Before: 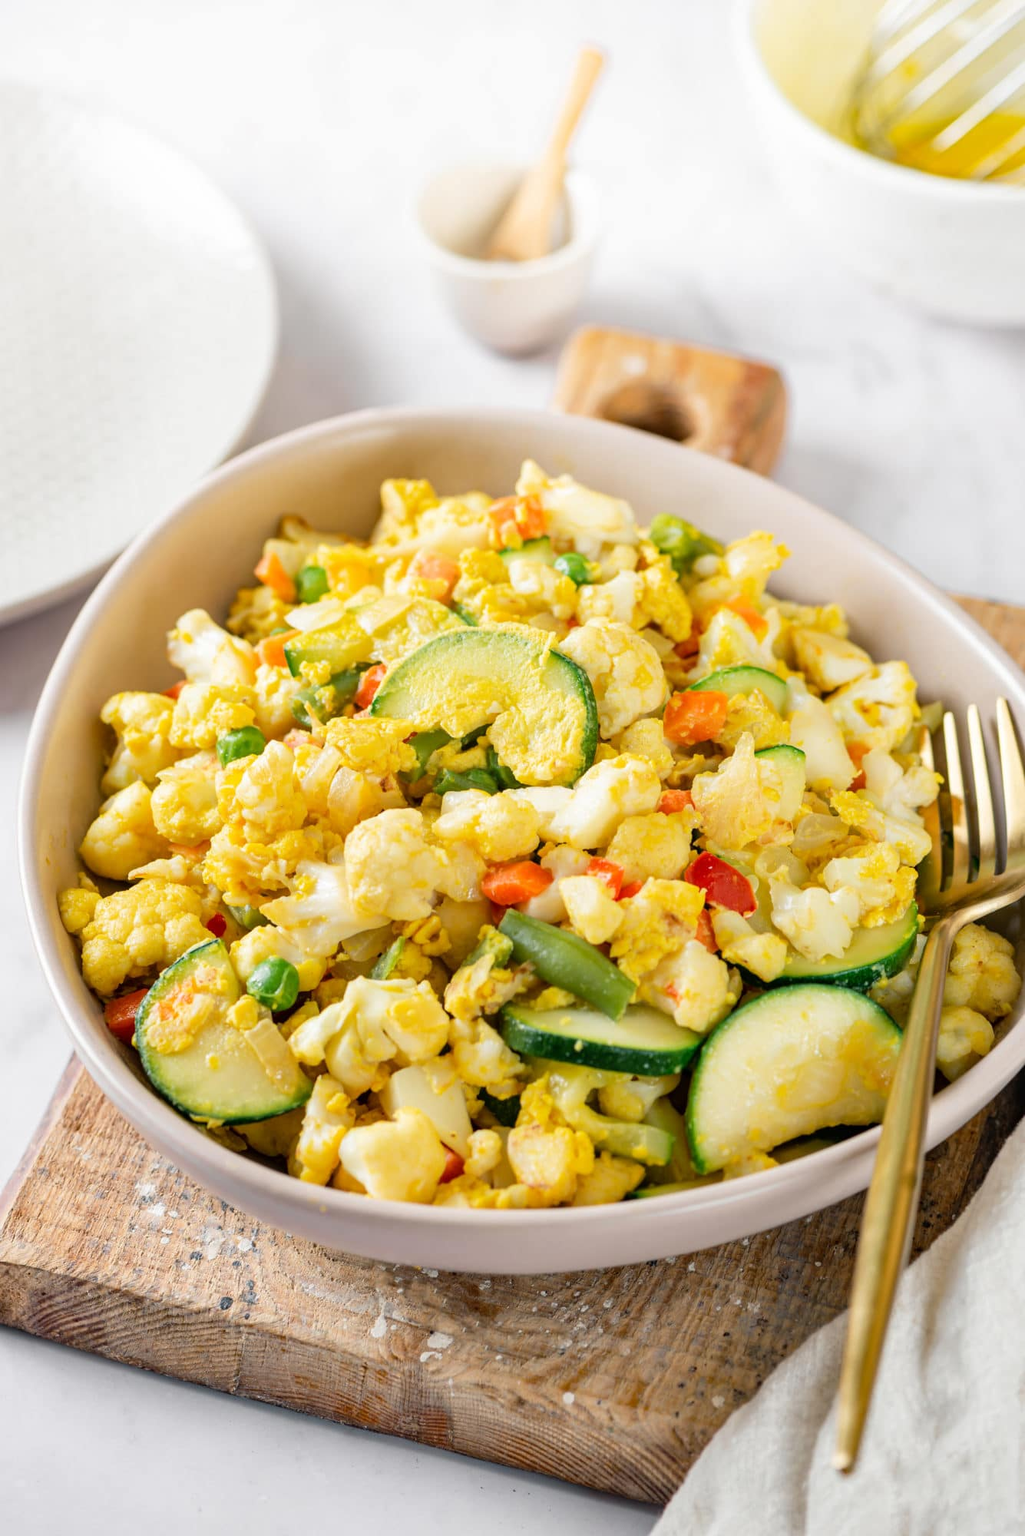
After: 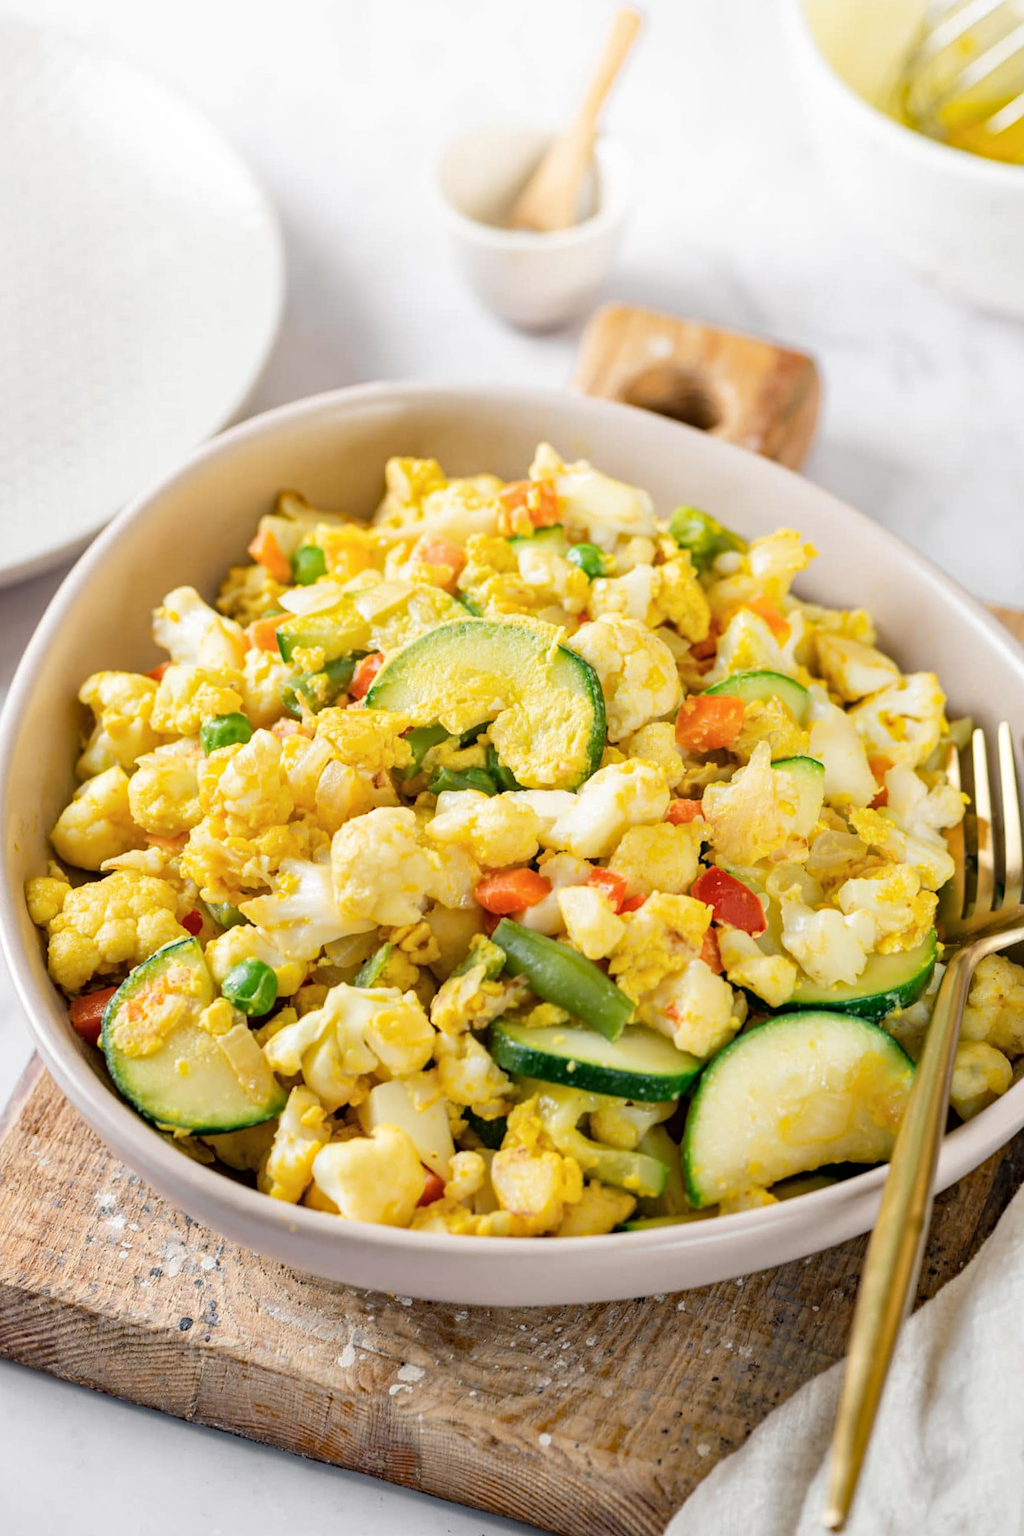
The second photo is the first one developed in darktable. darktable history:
tone equalizer: on, module defaults
haze removal: compatibility mode true, adaptive false
color zones: curves: ch1 [(0, 0.469) (0.01, 0.469) (0.12, 0.446) (0.248, 0.469) (0.5, 0.5) (0.748, 0.5) (0.99, 0.469) (1, 0.469)]
crop and rotate: angle -2.38°
